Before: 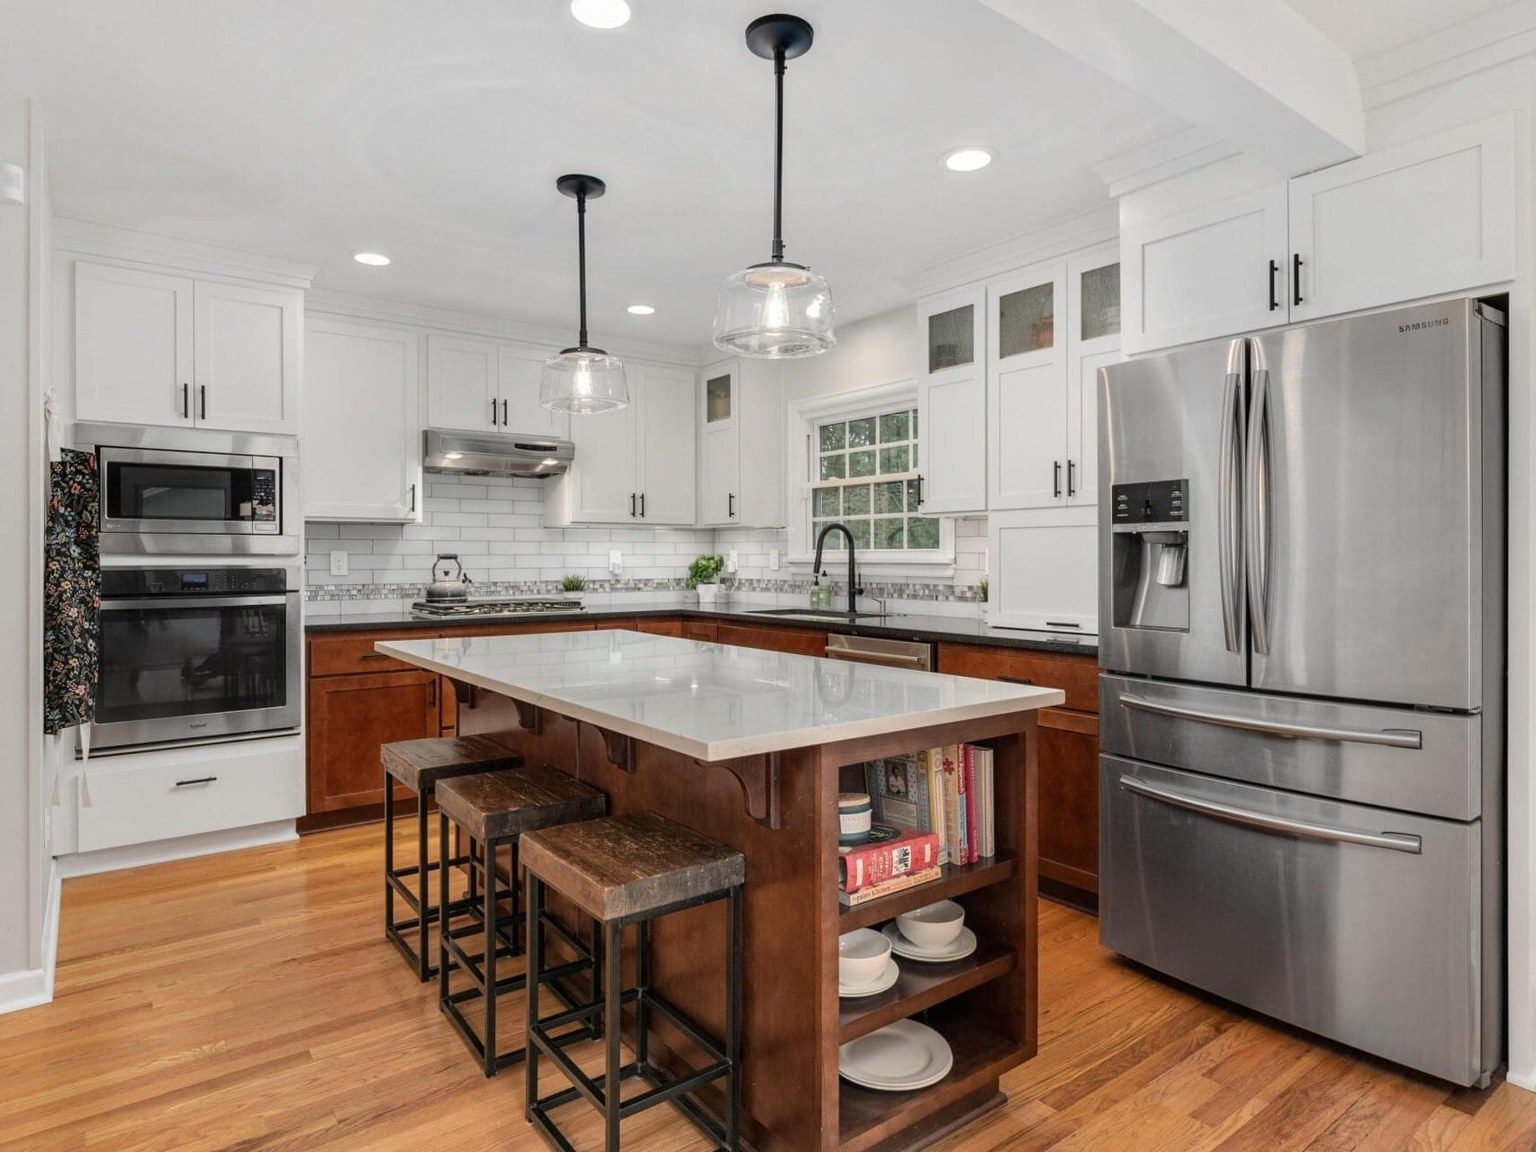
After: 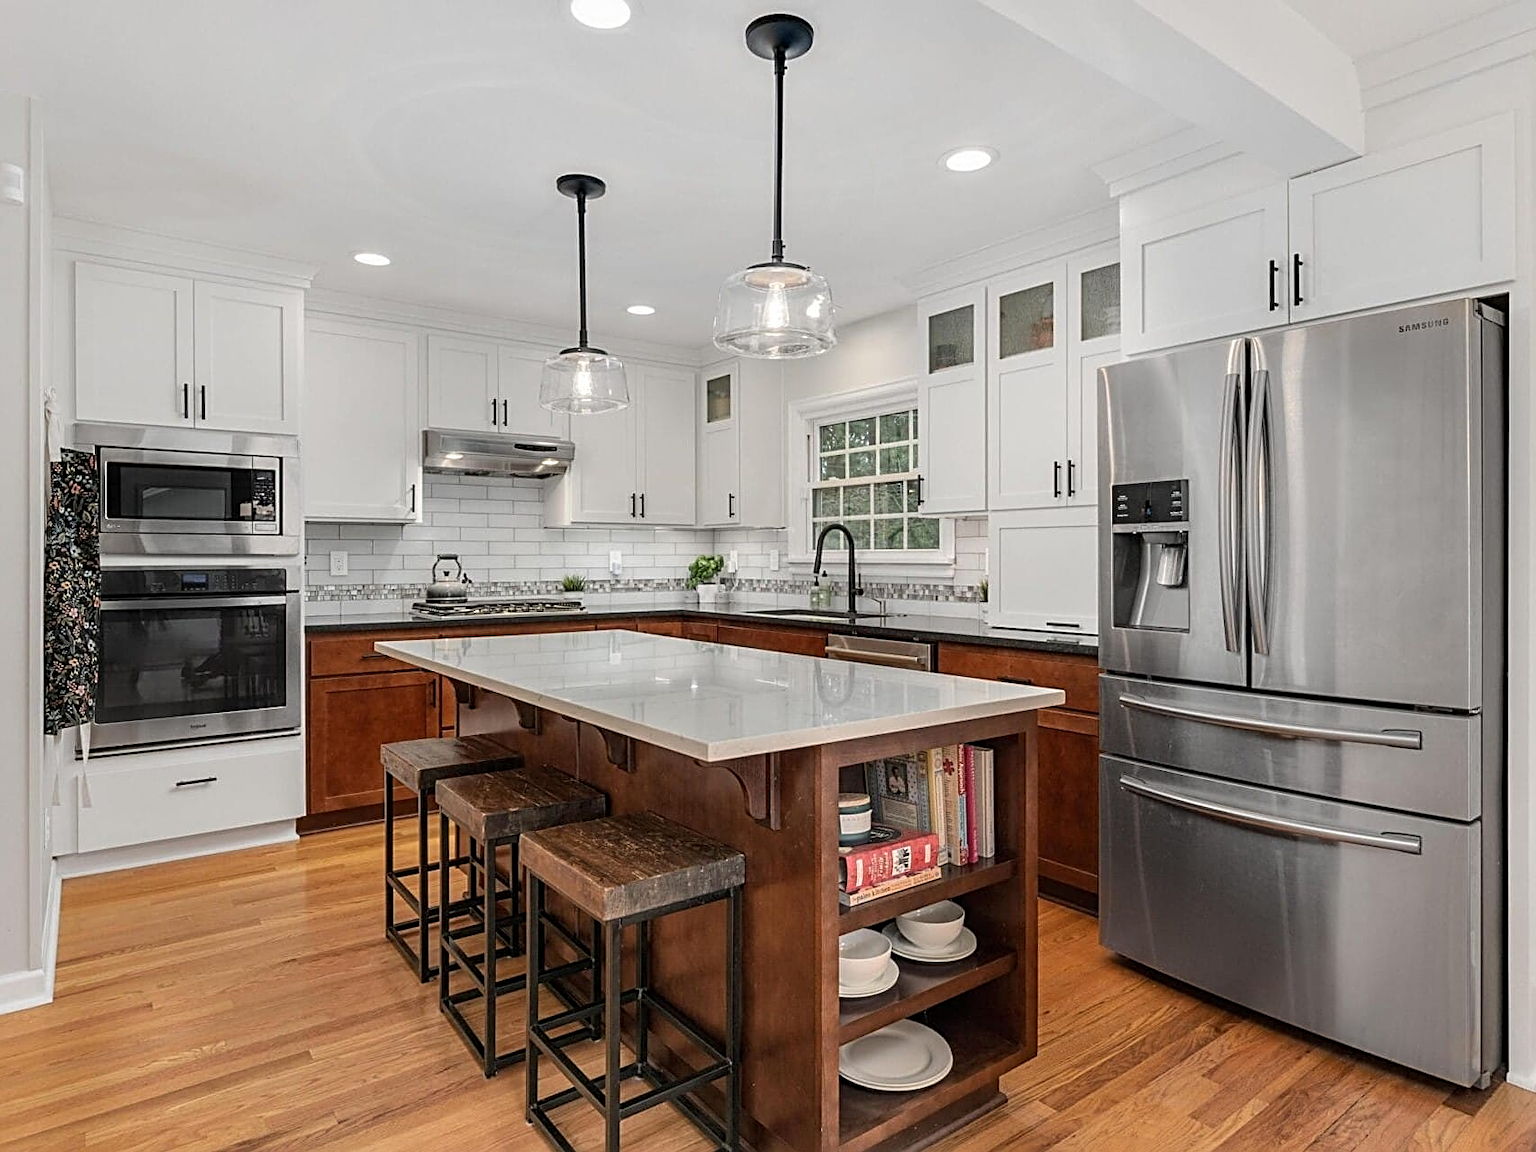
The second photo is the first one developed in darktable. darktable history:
sharpen: radius 2.595, amount 0.68
